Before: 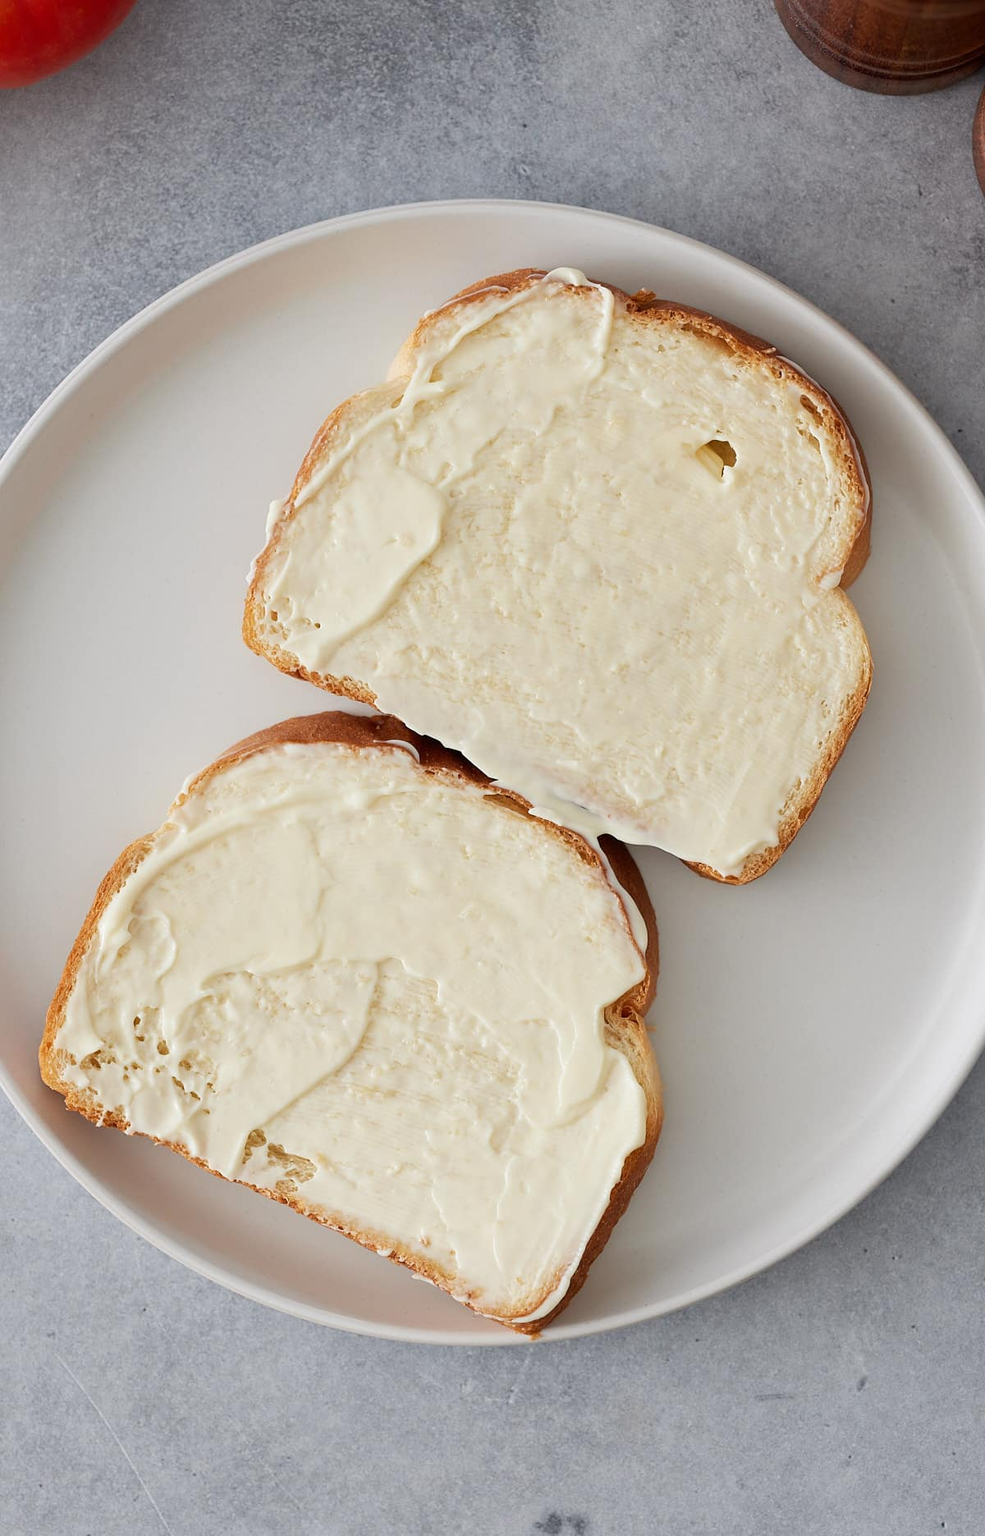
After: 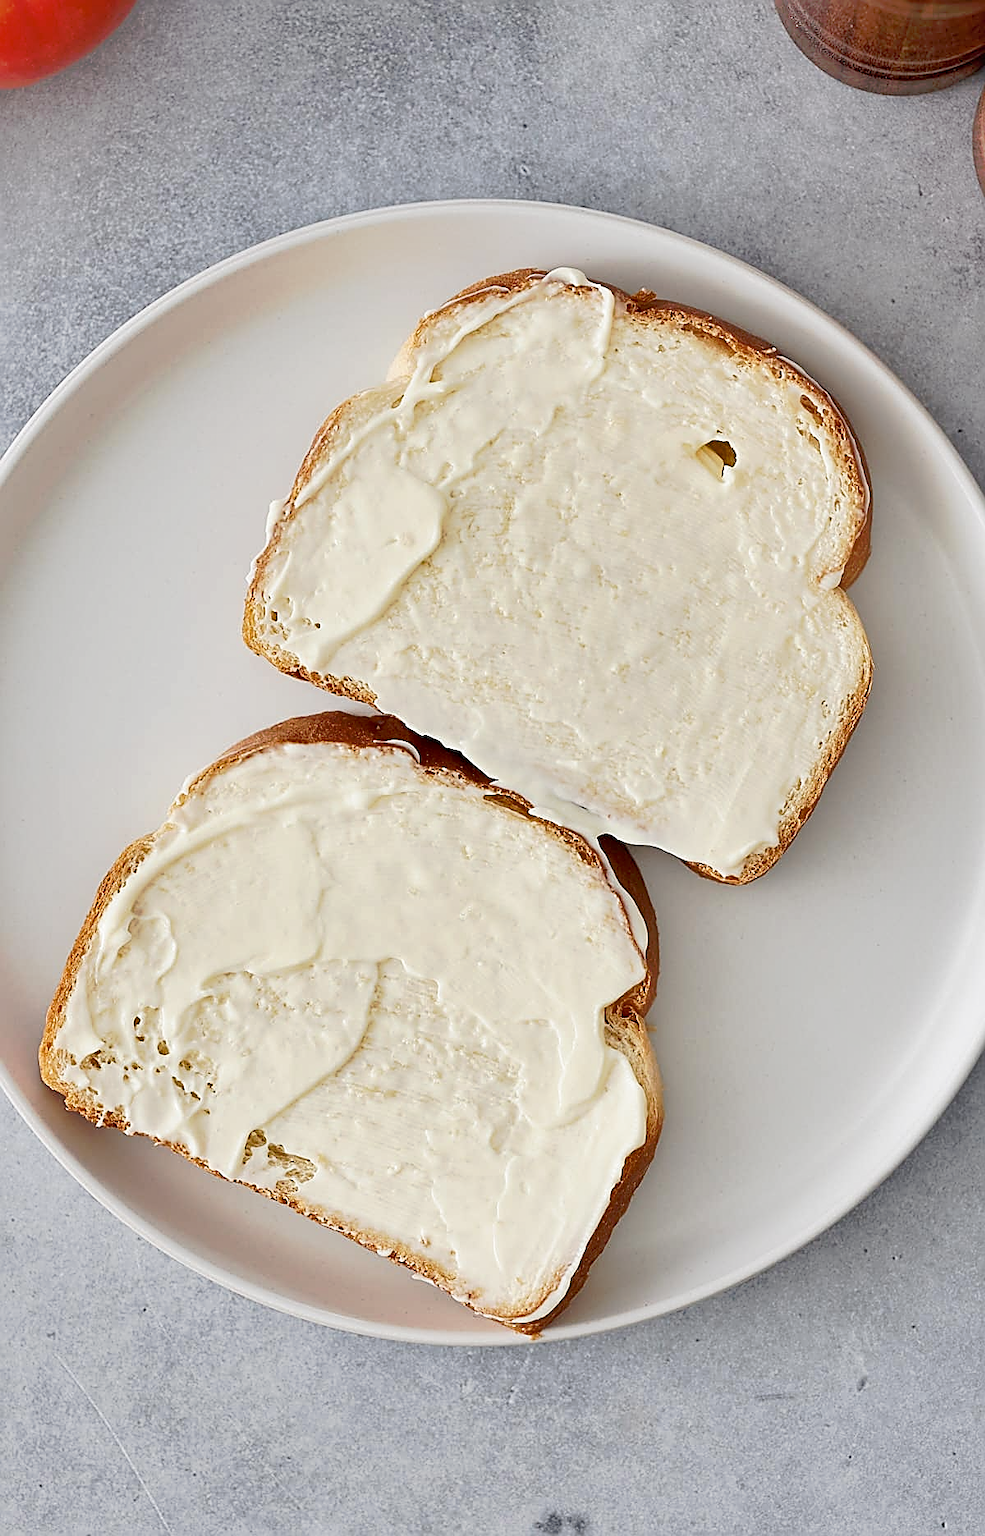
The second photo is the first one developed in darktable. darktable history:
shadows and highlights: shadows color adjustment 97.67%, soften with gaussian
sharpen: amount 1.017
tone curve: curves: ch0 [(0, 0) (0.003, 0.013) (0.011, 0.017) (0.025, 0.035) (0.044, 0.093) (0.069, 0.146) (0.1, 0.179) (0.136, 0.243) (0.177, 0.294) (0.224, 0.332) (0.277, 0.412) (0.335, 0.454) (0.399, 0.531) (0.468, 0.611) (0.543, 0.669) (0.623, 0.738) (0.709, 0.823) (0.801, 0.881) (0.898, 0.951) (1, 1)], preserve colors none
